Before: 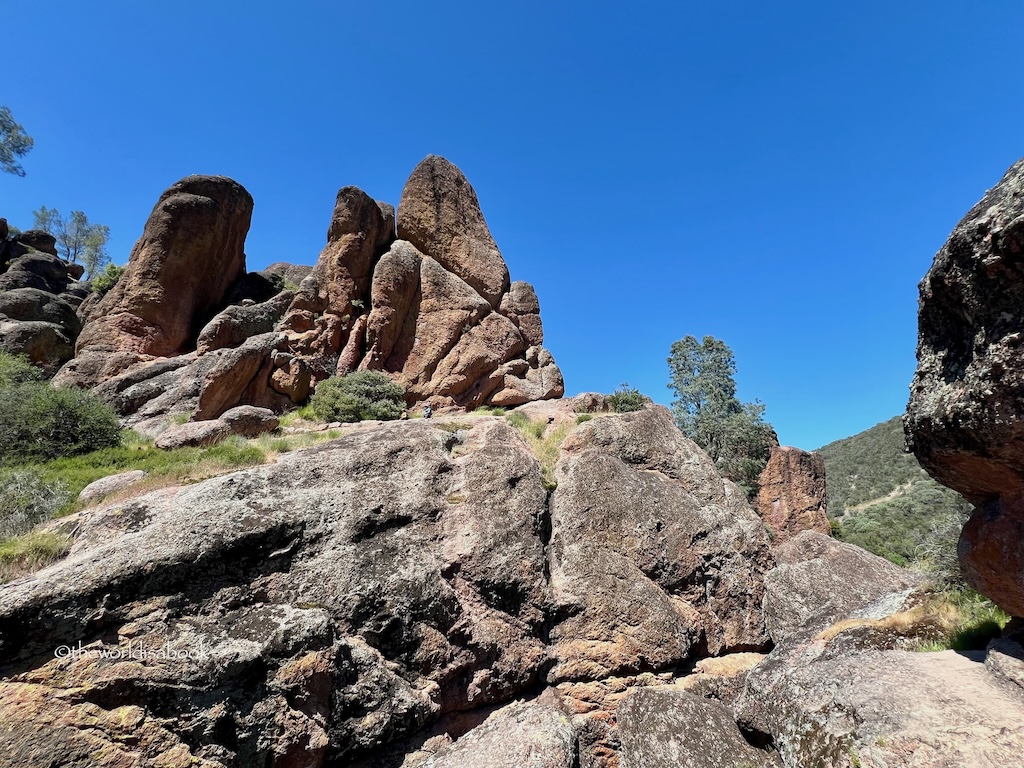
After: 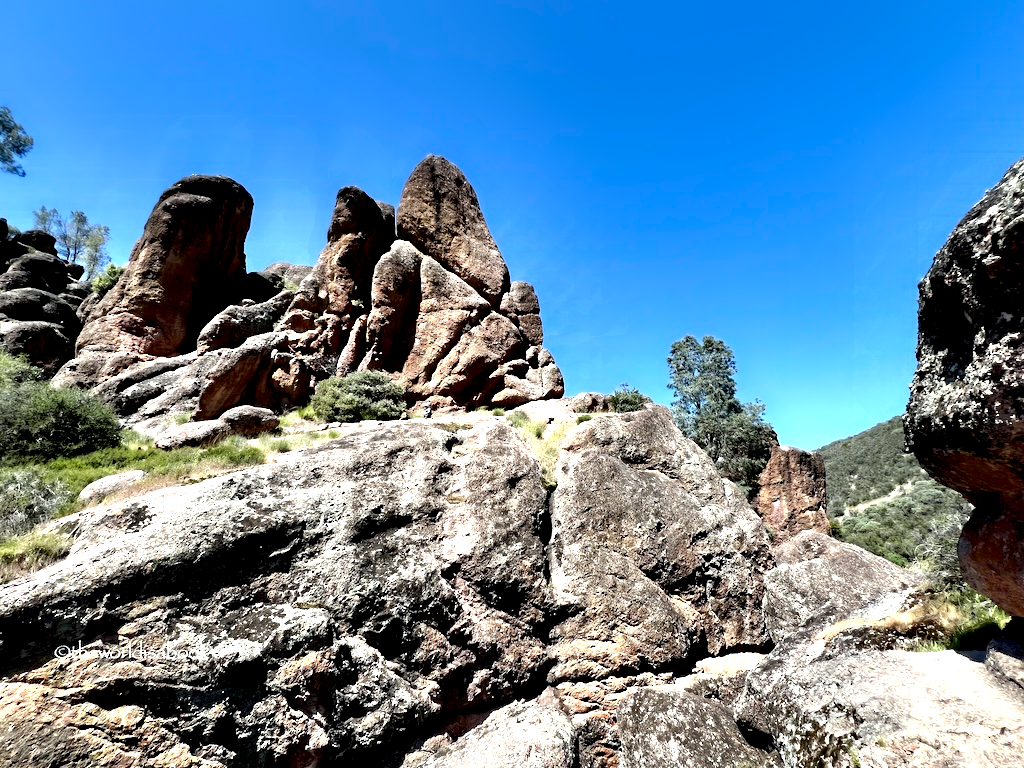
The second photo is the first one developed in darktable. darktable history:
white balance: red 0.978, blue 0.999
exposure: black level correction 0.001, exposure 0.5 EV, compensate exposure bias true, compensate highlight preservation false
contrast equalizer: y [[0.783, 0.666, 0.575, 0.77, 0.556, 0.501], [0.5 ×6], [0.5 ×6], [0, 0.02, 0.272, 0.399, 0.062, 0], [0 ×6]]
